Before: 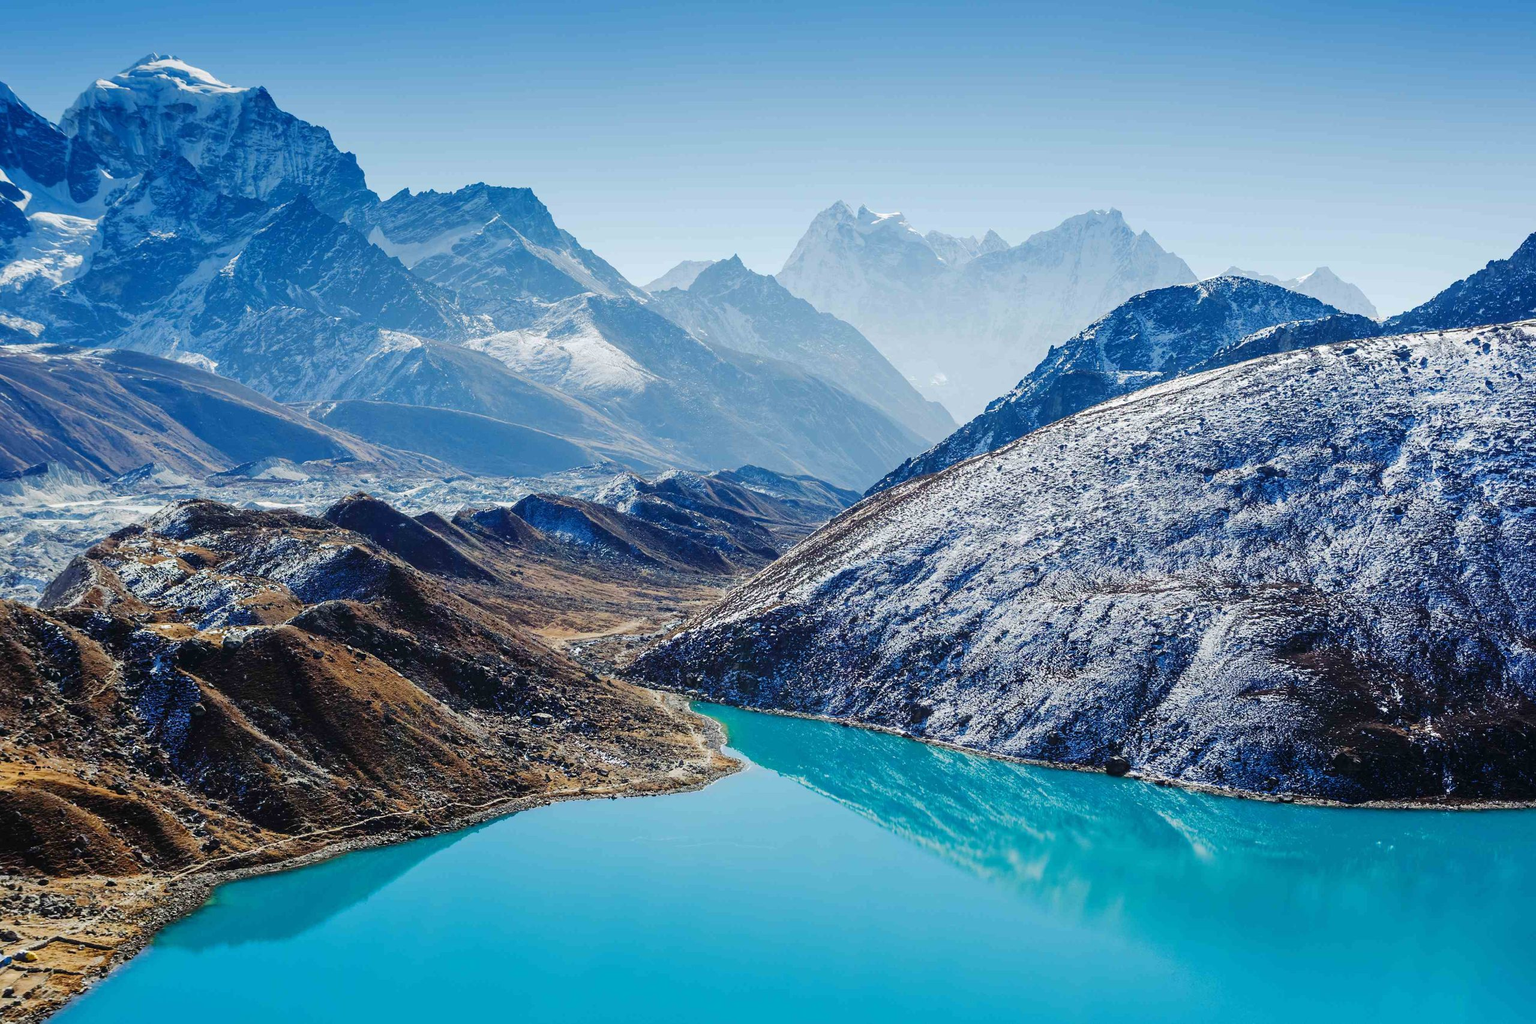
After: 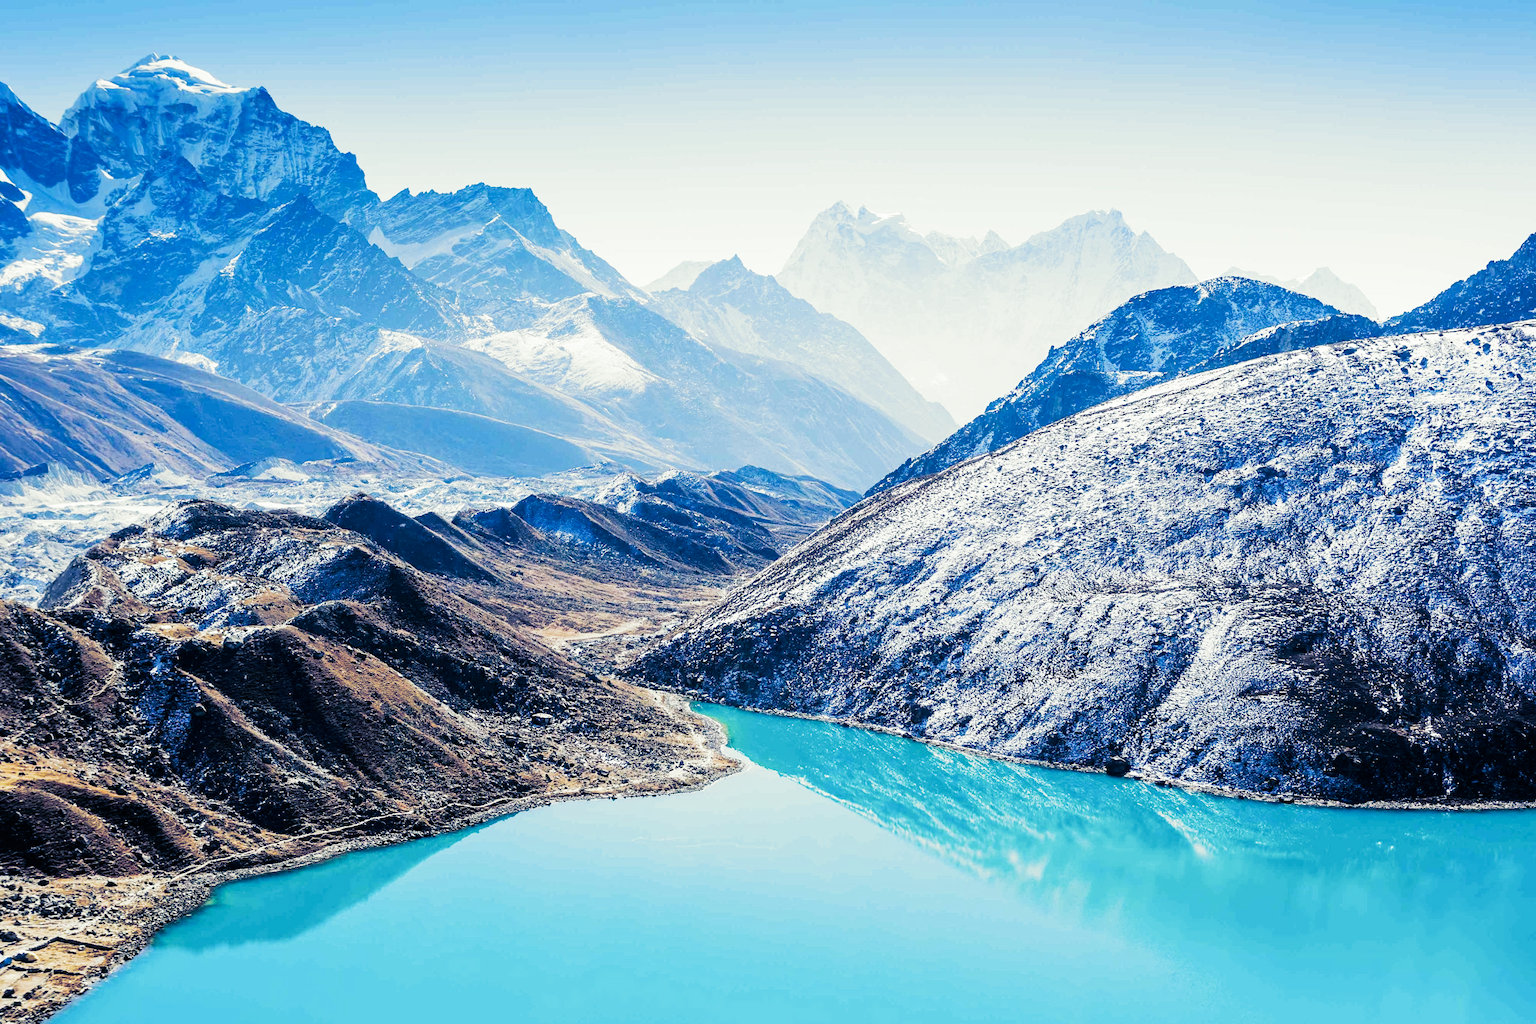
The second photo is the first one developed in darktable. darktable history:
filmic rgb: middle gray luminance 9.23%, black relative exposure -10.55 EV, white relative exposure 3.45 EV, threshold 6 EV, target black luminance 0%, hardness 5.98, latitude 59.69%, contrast 1.087, highlights saturation mix 5%, shadows ↔ highlights balance 29.23%, add noise in highlights 0, preserve chrominance no, color science v3 (2019), use custom middle-gray values true, iterations of high-quality reconstruction 0, contrast in highlights soft, enable highlight reconstruction true
split-toning: shadows › hue 226.8°, shadows › saturation 0.84
